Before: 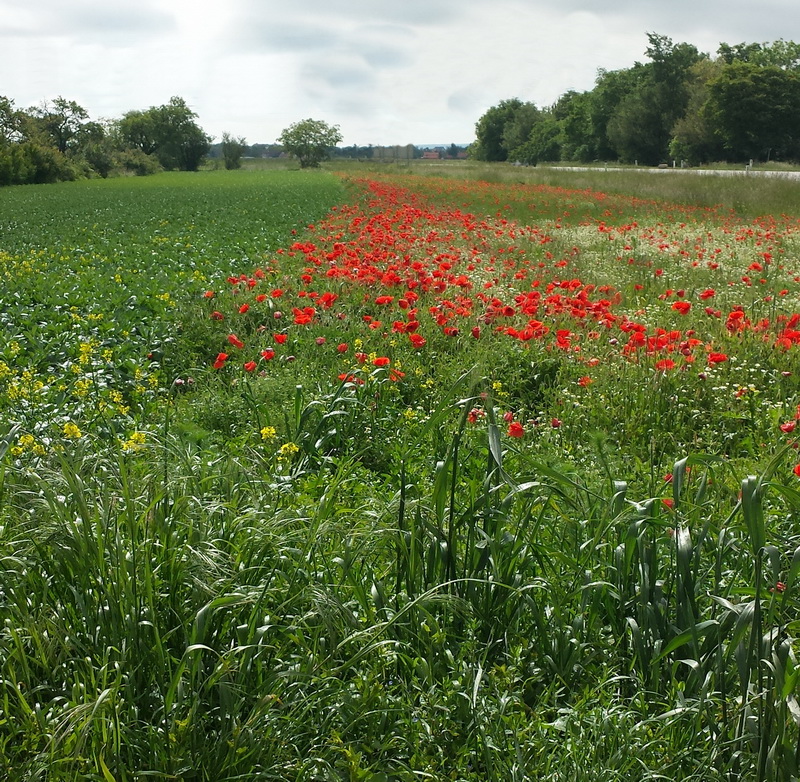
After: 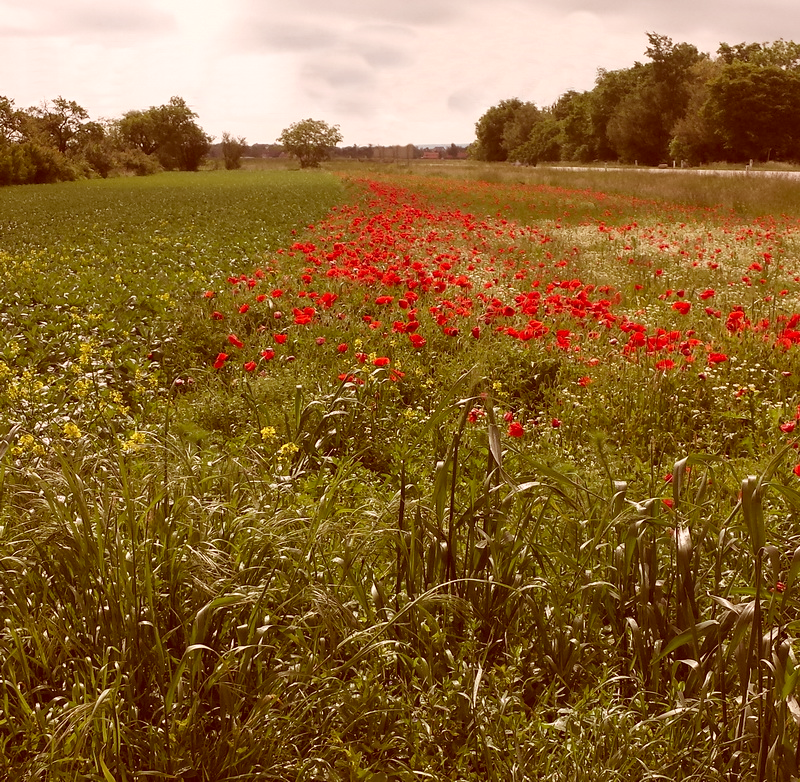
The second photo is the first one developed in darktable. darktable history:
color correction: highlights a* 9.51, highlights b* 8.75, shadows a* 39.23, shadows b* 39.32, saturation 0.806
